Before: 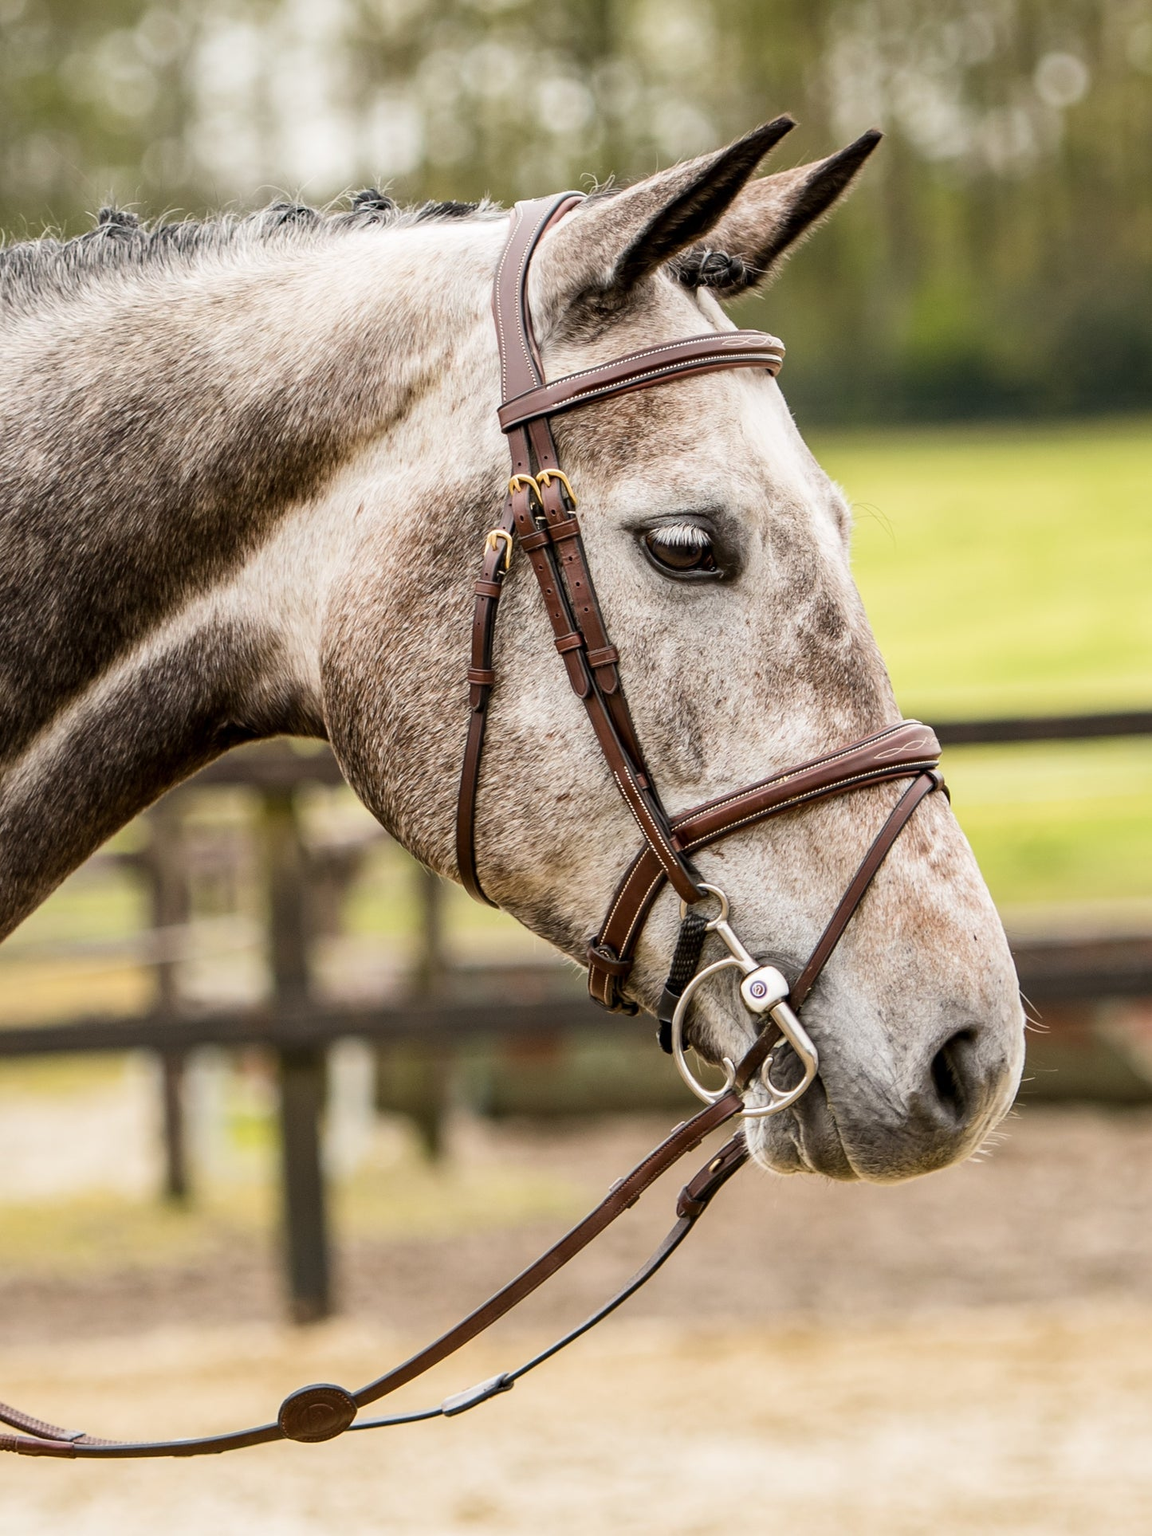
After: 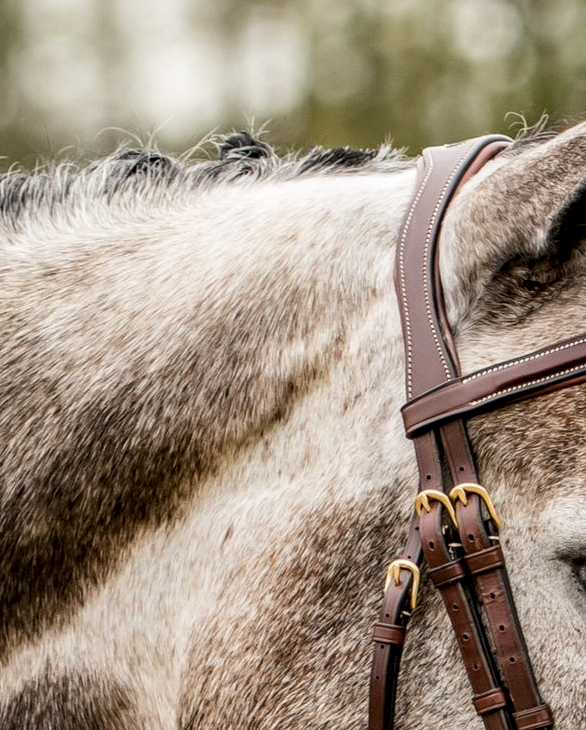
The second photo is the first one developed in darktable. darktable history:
exposure: exposure -0.36 EV, compensate highlight preservation false
crop: left 15.452%, top 5.459%, right 43.956%, bottom 56.62%
local contrast: detail 130%
color balance: contrast 10%
